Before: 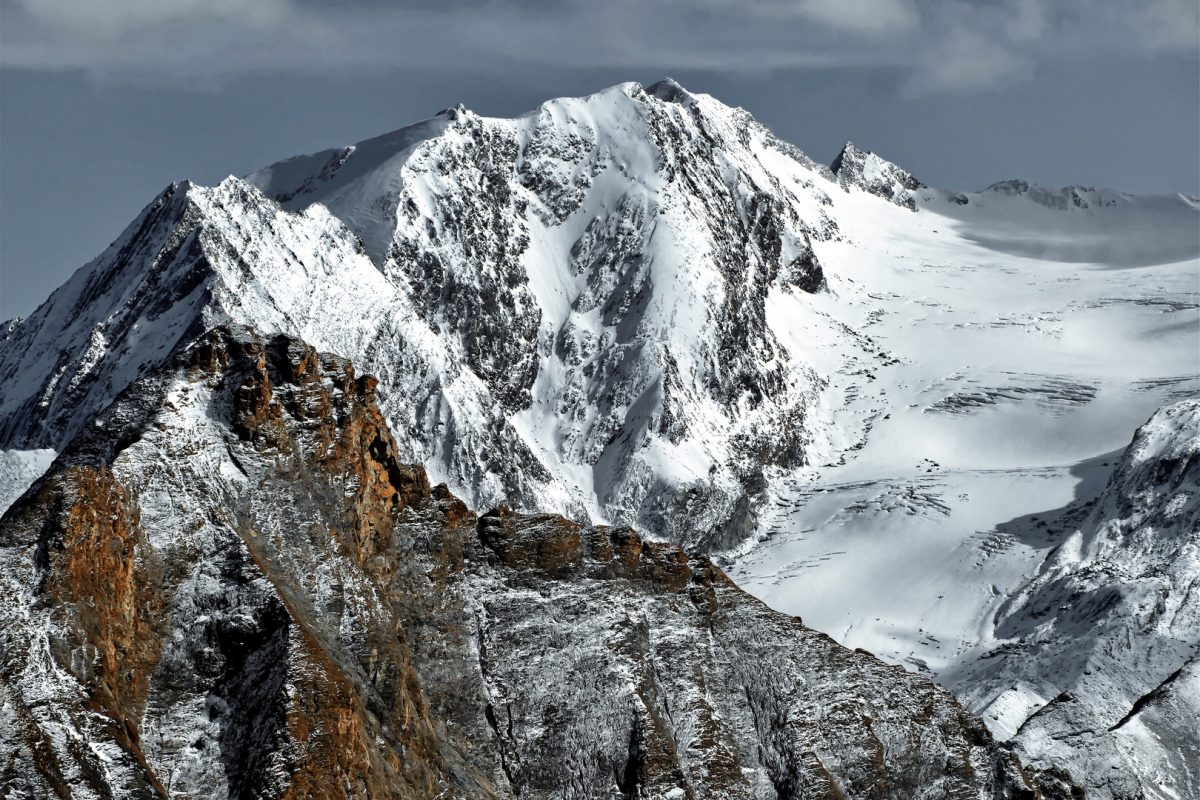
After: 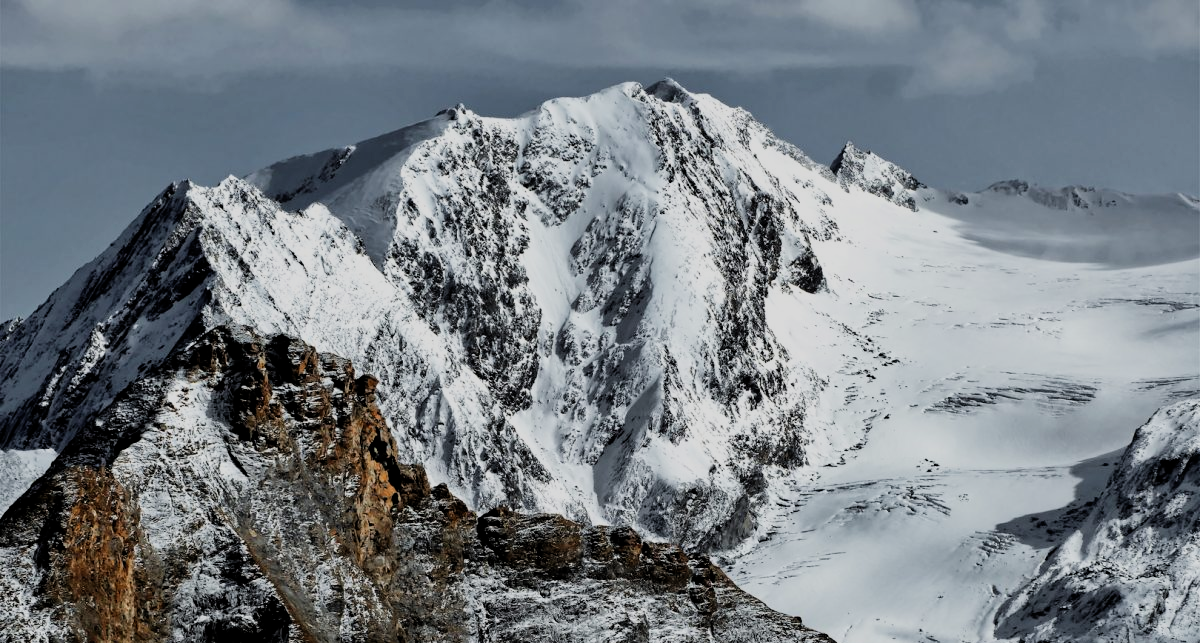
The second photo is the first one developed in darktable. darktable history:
crop: bottom 19.543%
filmic rgb: middle gray luminance 28.87%, black relative exposure -10.23 EV, white relative exposure 5.47 EV, threshold 5.98 EV, target black luminance 0%, hardness 3.92, latitude 1.76%, contrast 1.123, highlights saturation mix 3.89%, shadows ↔ highlights balance 15.28%, enable highlight reconstruction true
